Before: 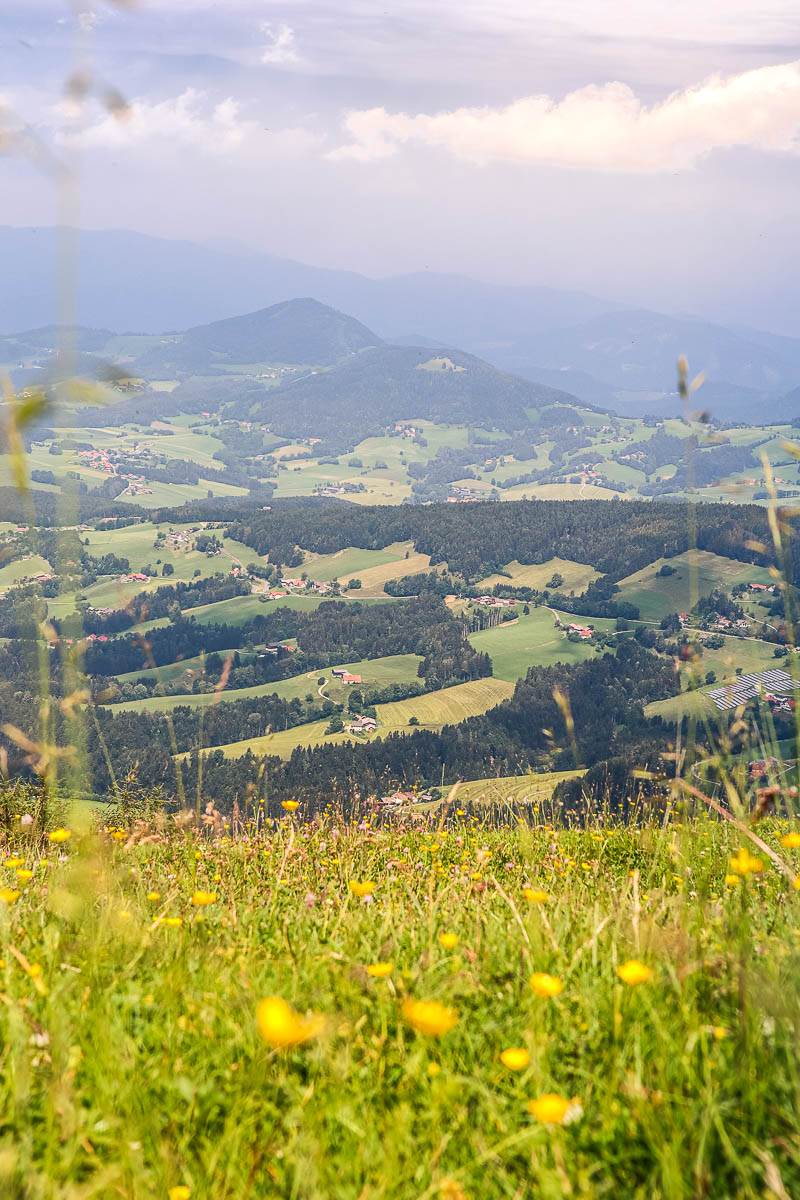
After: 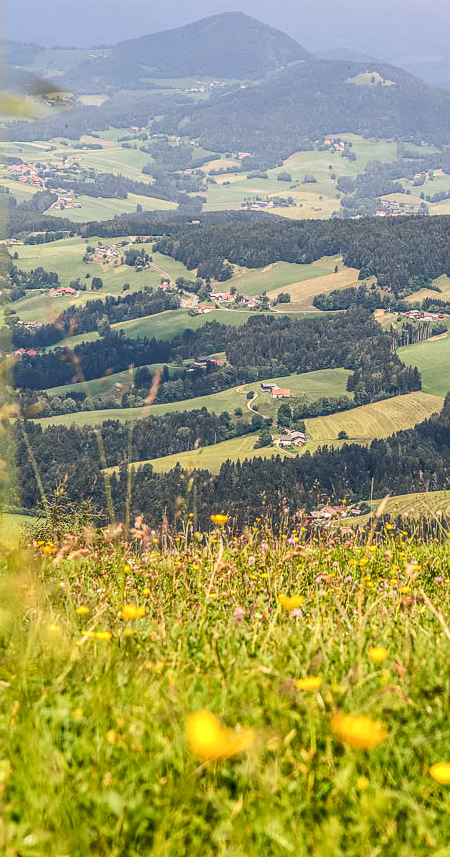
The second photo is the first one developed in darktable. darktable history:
local contrast: on, module defaults
crop: left 8.966%, top 23.852%, right 34.699%, bottom 4.703%
